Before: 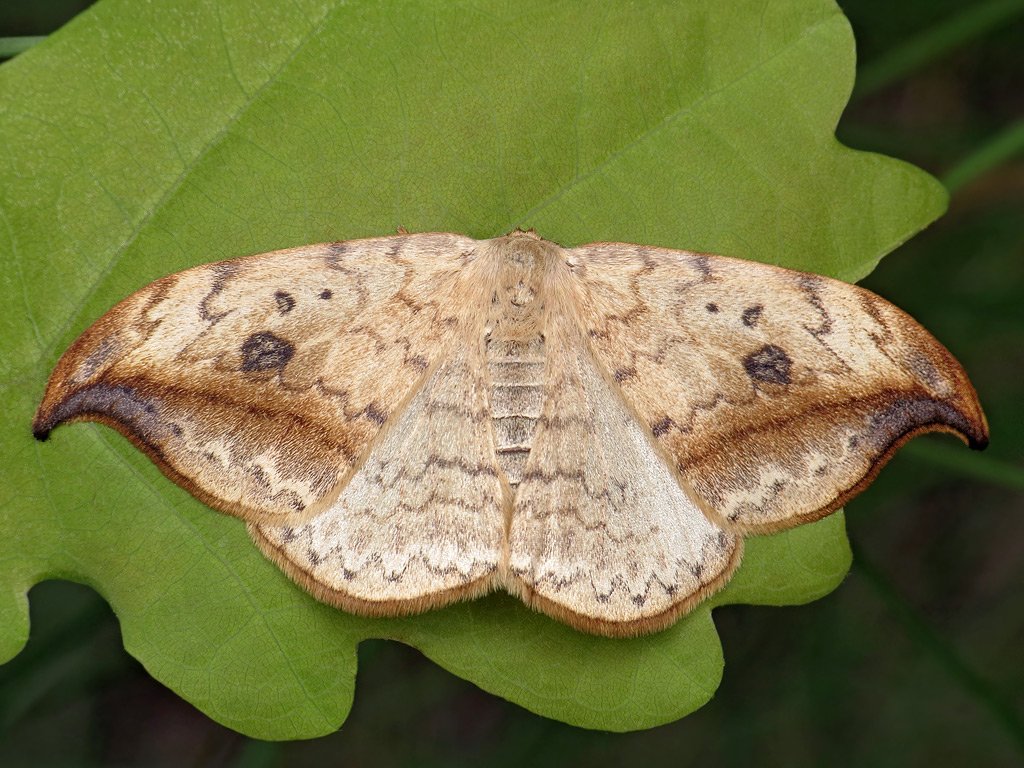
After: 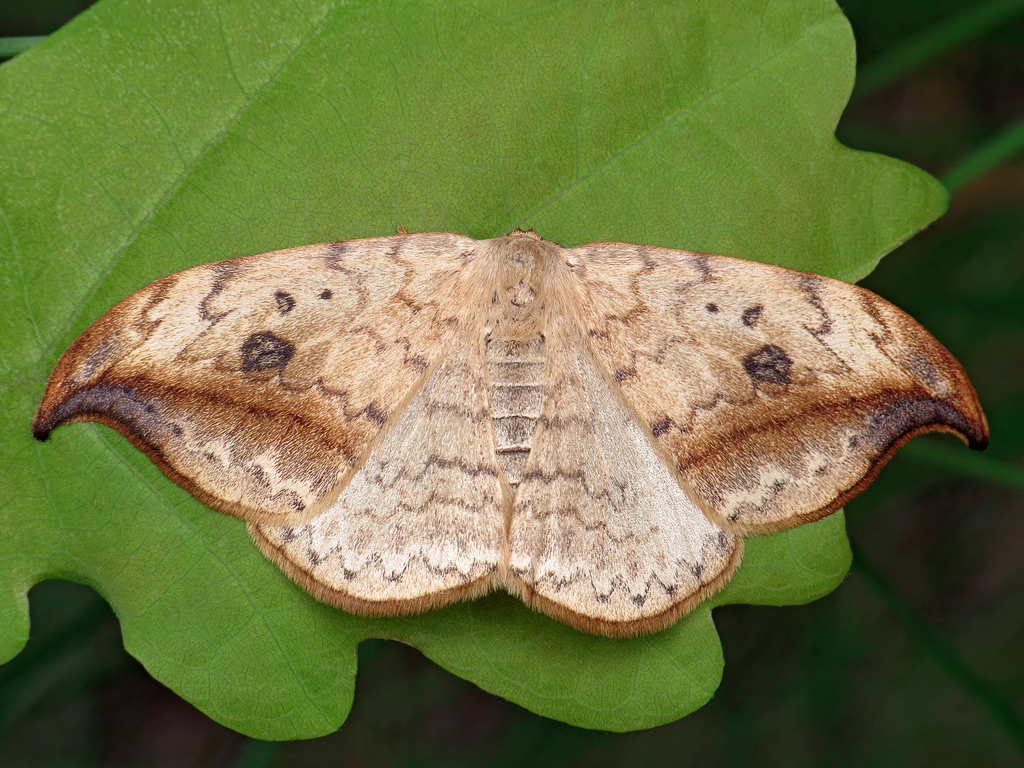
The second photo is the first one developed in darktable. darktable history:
tone curve: curves: ch0 [(0, 0) (0.253, 0.237) (1, 1)]; ch1 [(0, 0) (0.411, 0.385) (0.502, 0.506) (0.557, 0.565) (0.66, 0.683) (1, 1)]; ch2 [(0, 0) (0.394, 0.413) (0.5, 0.5) (1, 1)], color space Lab, independent channels, preserve colors none
